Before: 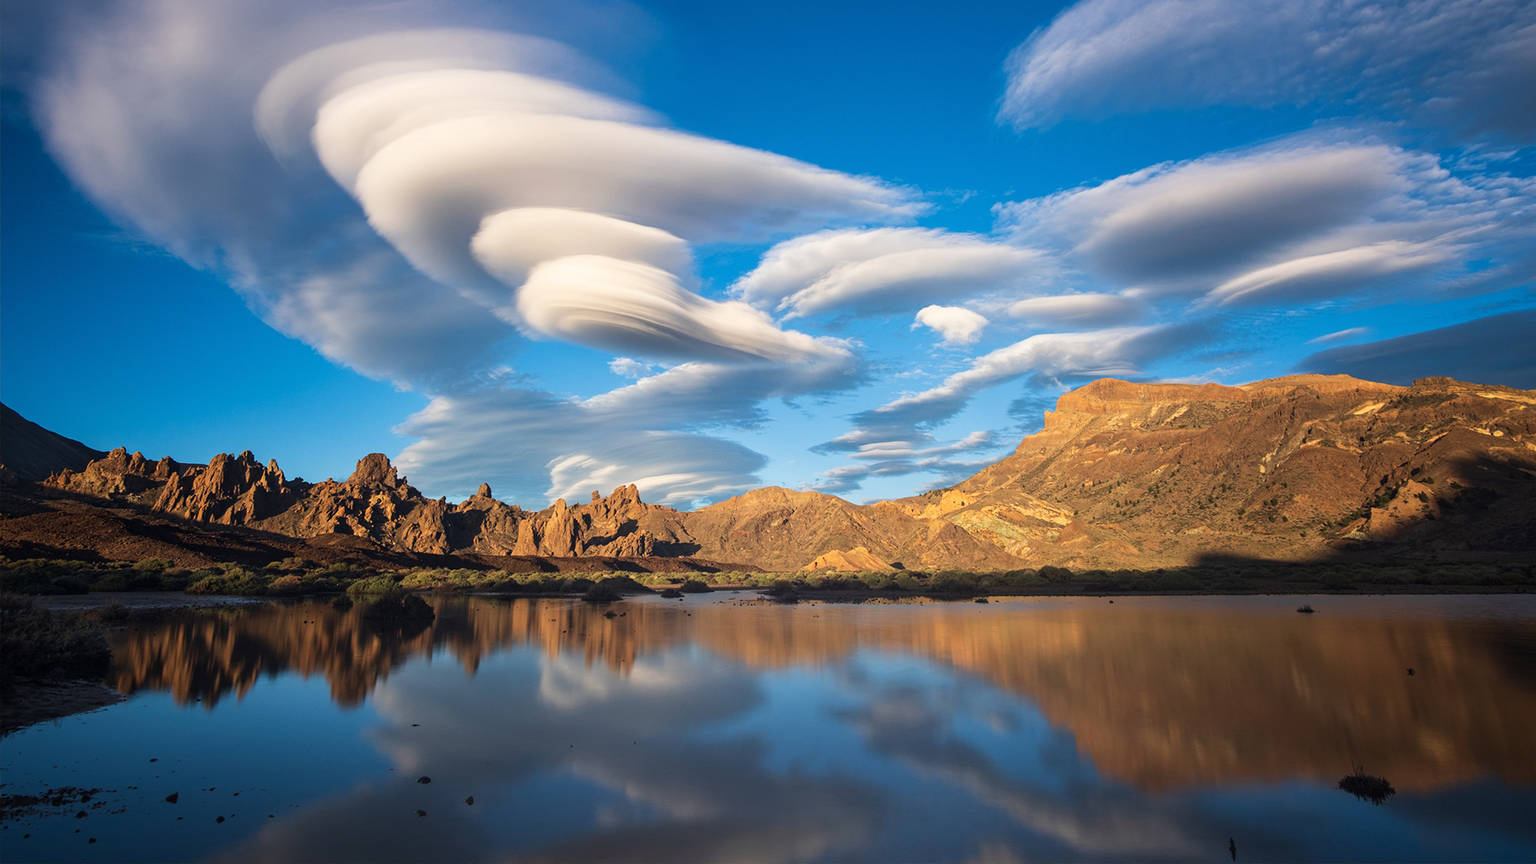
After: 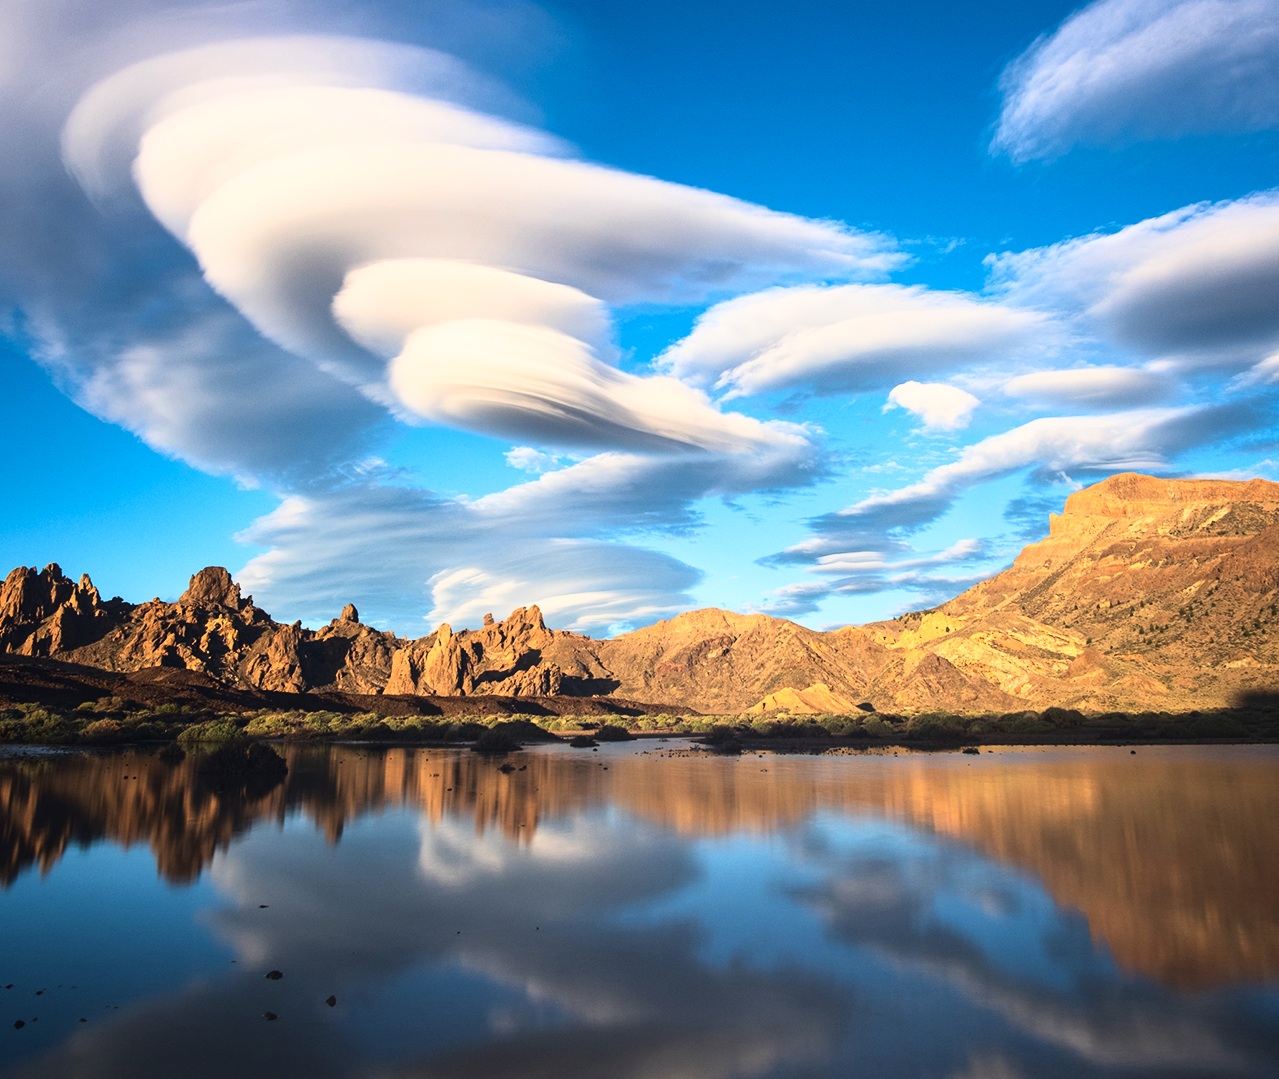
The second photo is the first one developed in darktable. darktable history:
crop and rotate: left 13.342%, right 19.991%
tone curve: curves: ch0 [(0, 0.013) (0.198, 0.175) (0.512, 0.582) (0.625, 0.754) (0.81, 0.934) (1, 1)], color space Lab, linked channels, preserve colors none
